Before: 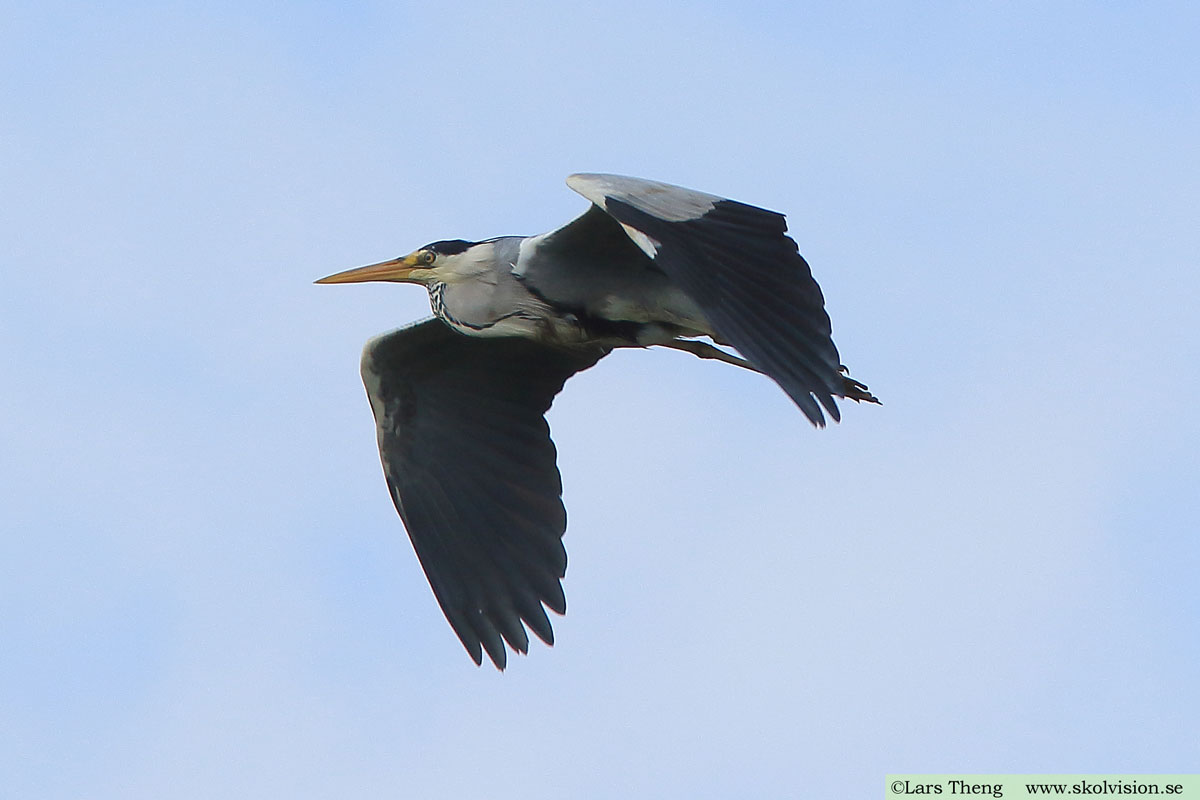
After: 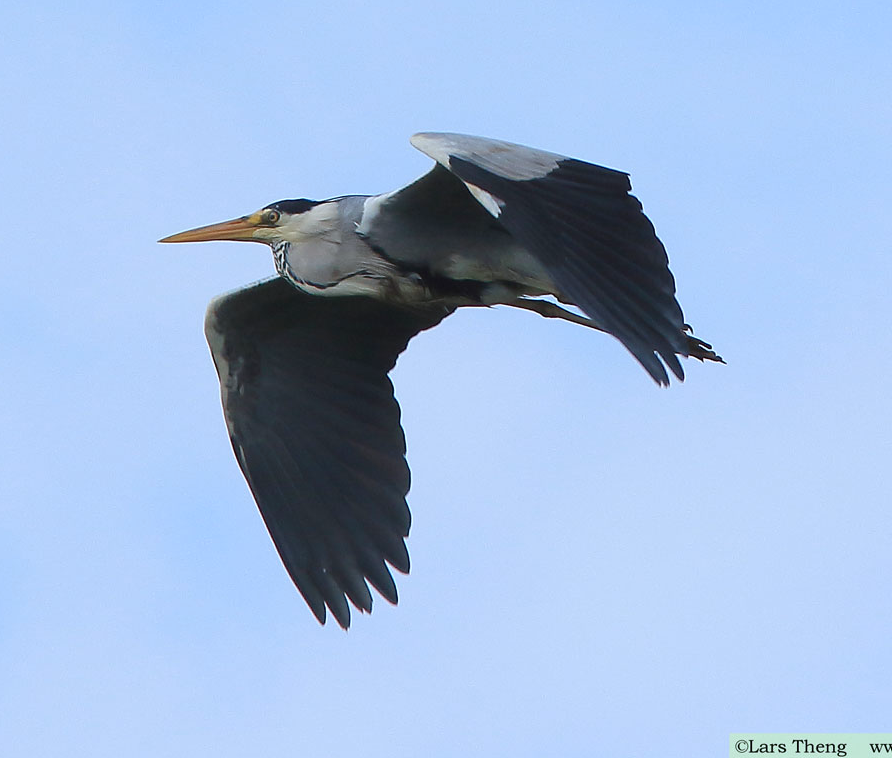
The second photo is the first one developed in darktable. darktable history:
crop and rotate: left 13.046%, top 5.234%, right 12.552%
color correction: highlights a* -0.735, highlights b* -8.78
